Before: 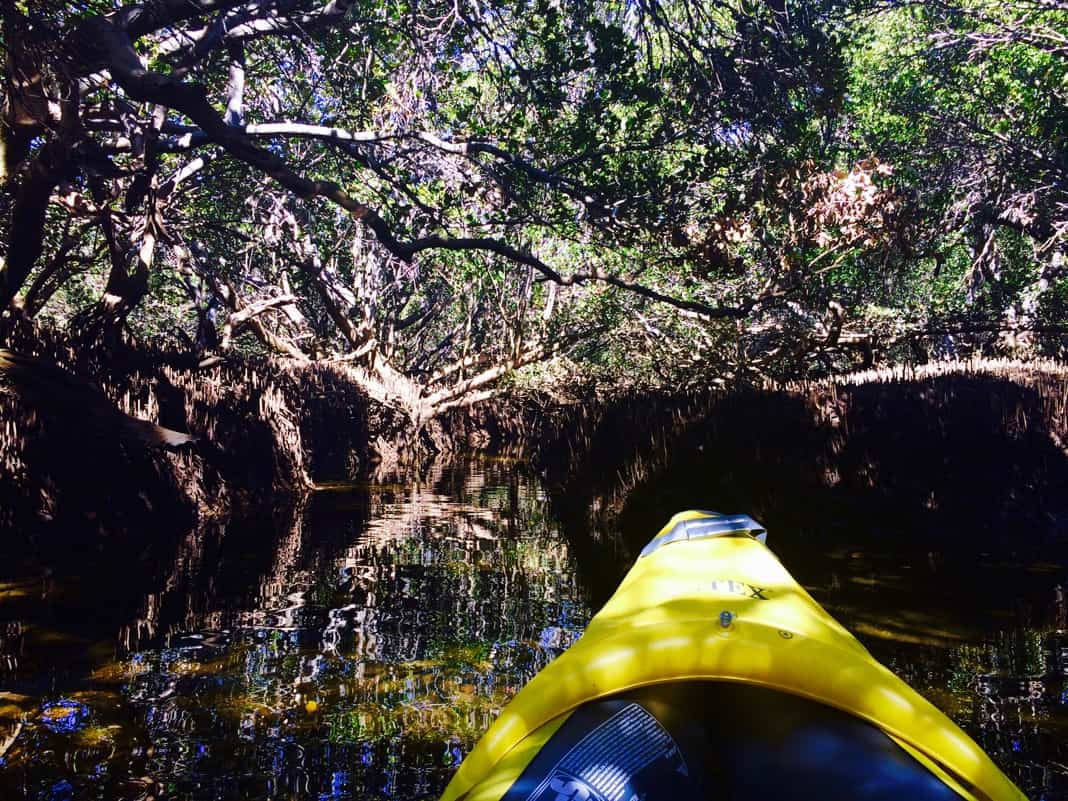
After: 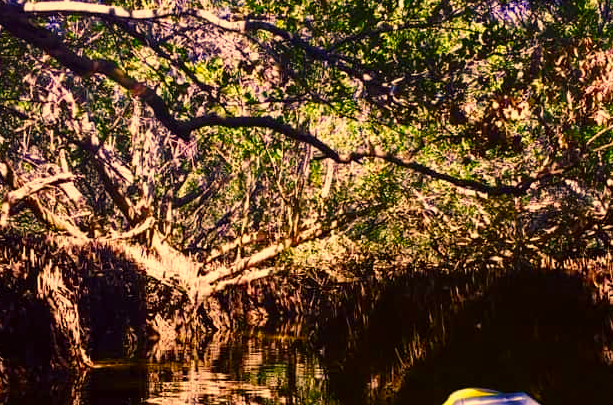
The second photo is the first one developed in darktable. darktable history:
color balance rgb: power › chroma 0.244%, power › hue 61.24°, perceptual saturation grading › global saturation 20%, perceptual saturation grading › highlights -25.832%, perceptual saturation grading › shadows 49.73%
color correction: highlights a* 18.54, highlights b* 36.13, shadows a* 1.15, shadows b* 6.29, saturation 1.05
crop: left 20.84%, top 15.237%, right 21.73%, bottom 34.195%
